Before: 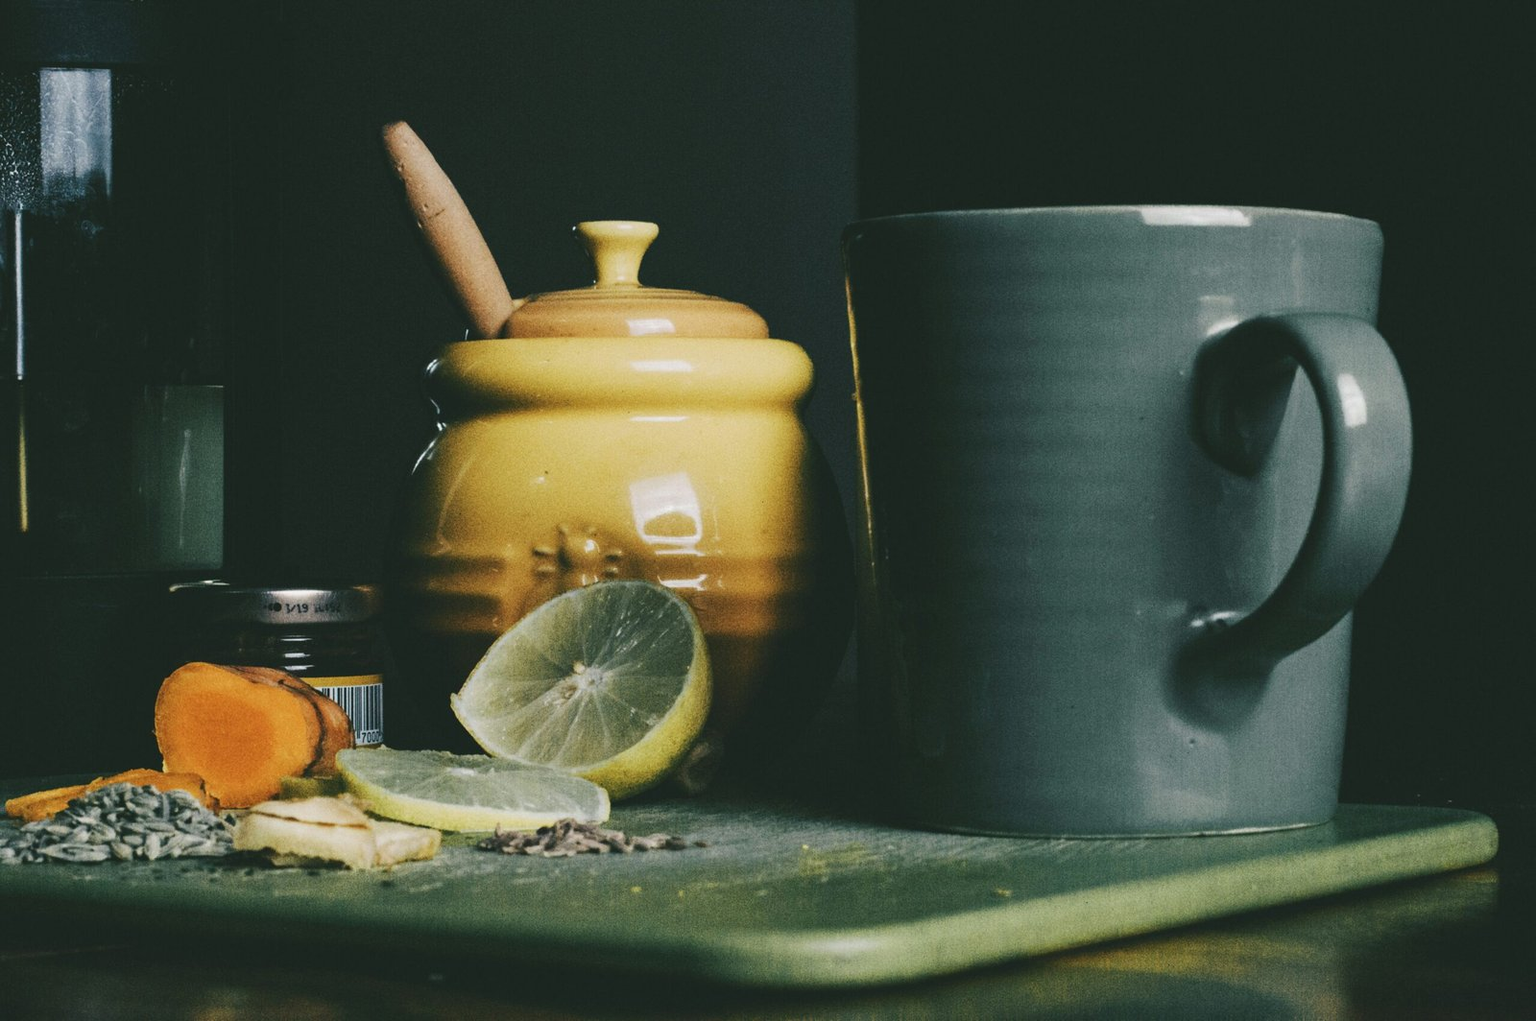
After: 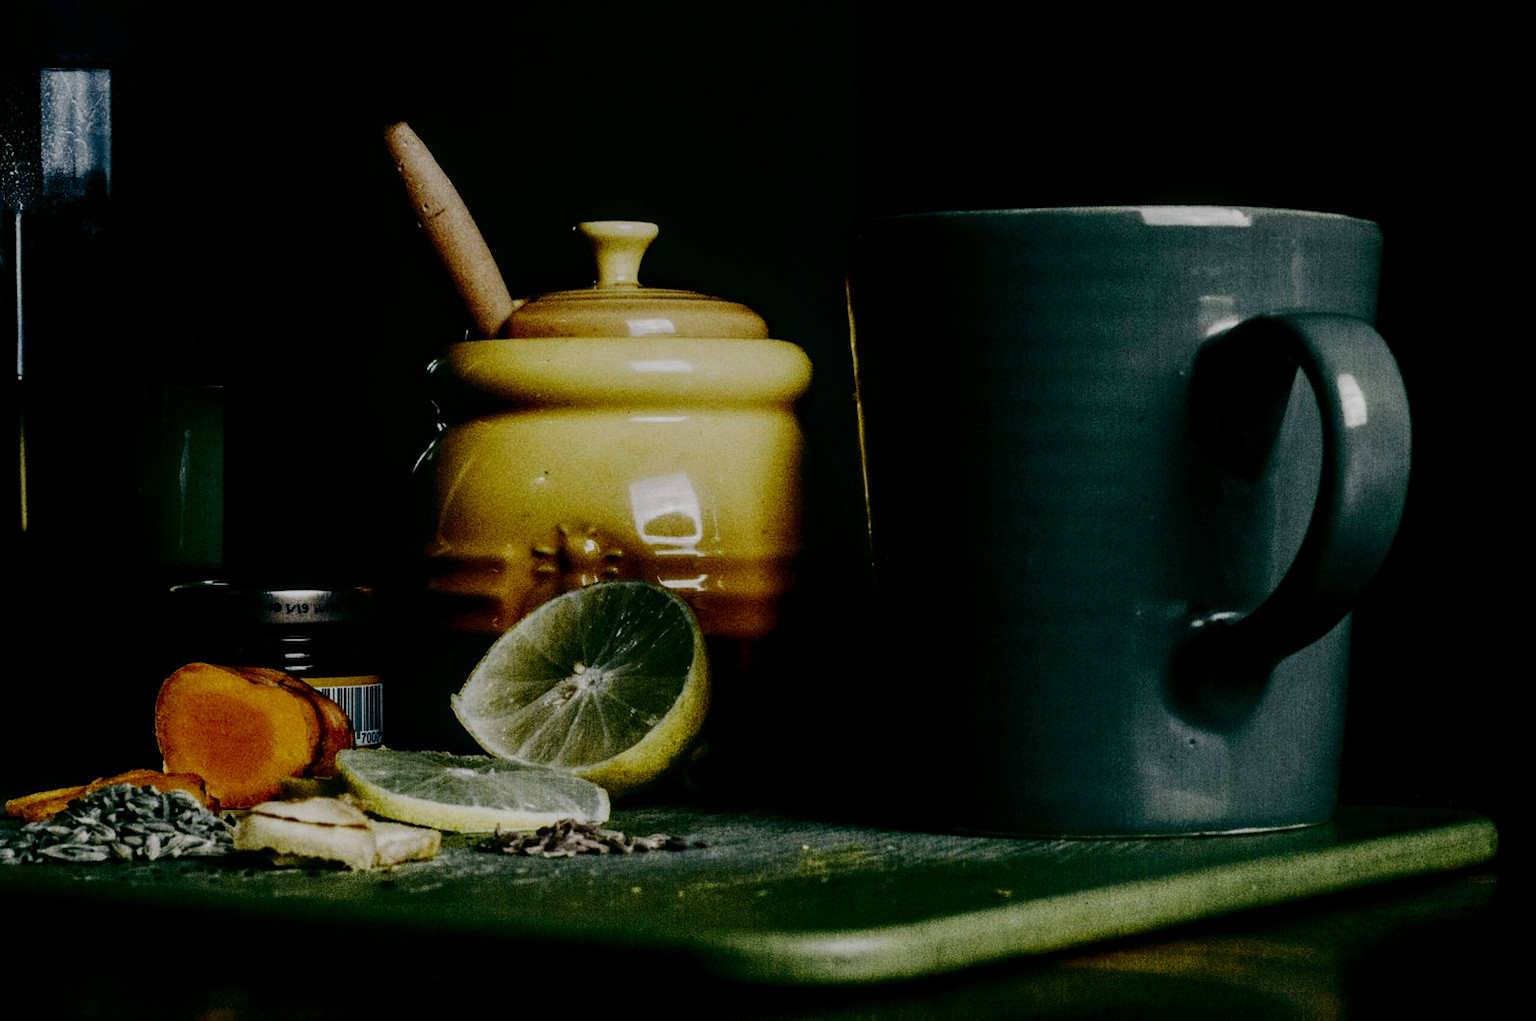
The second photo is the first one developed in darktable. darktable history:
local contrast: detail 130%
contrast brightness saturation: brightness -0.52
sigmoid: contrast 1.8, skew -0.2, preserve hue 0%, red attenuation 0.1, red rotation 0.035, green attenuation 0.1, green rotation -0.017, blue attenuation 0.15, blue rotation -0.052, base primaries Rec2020
